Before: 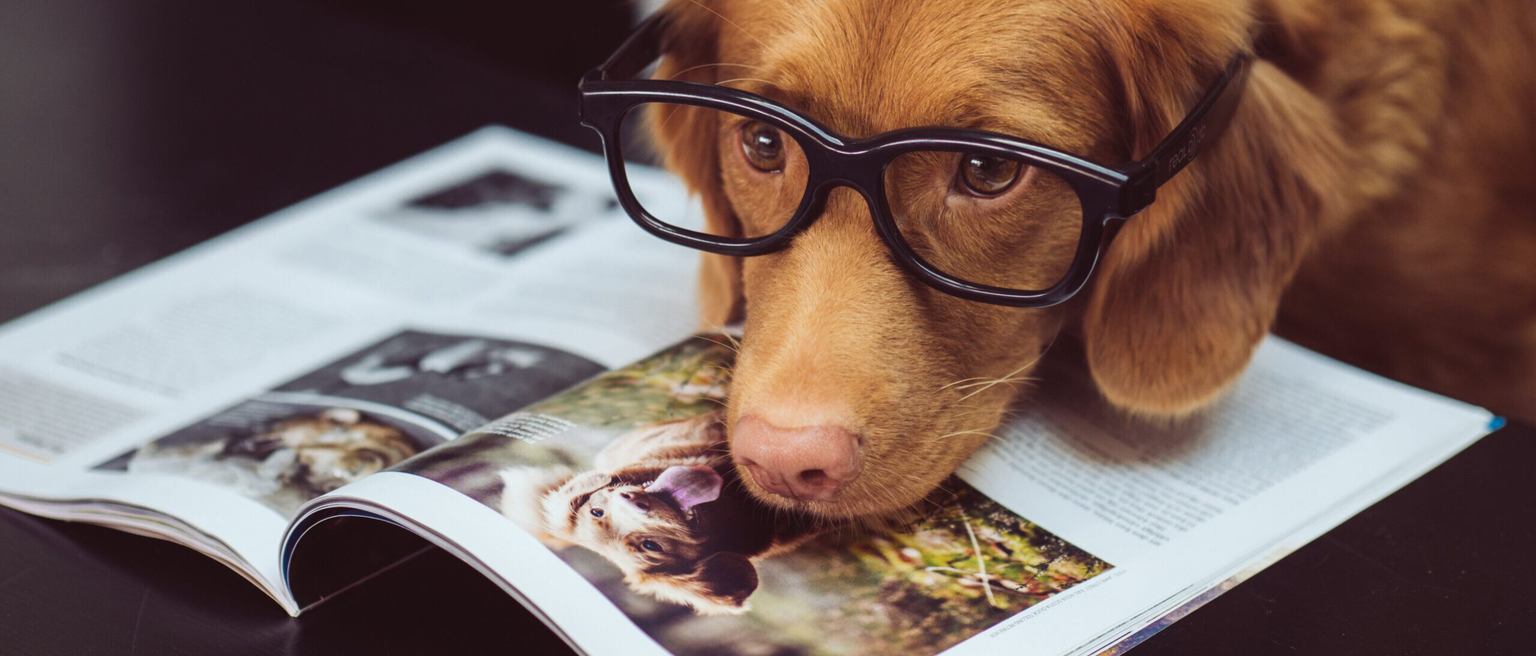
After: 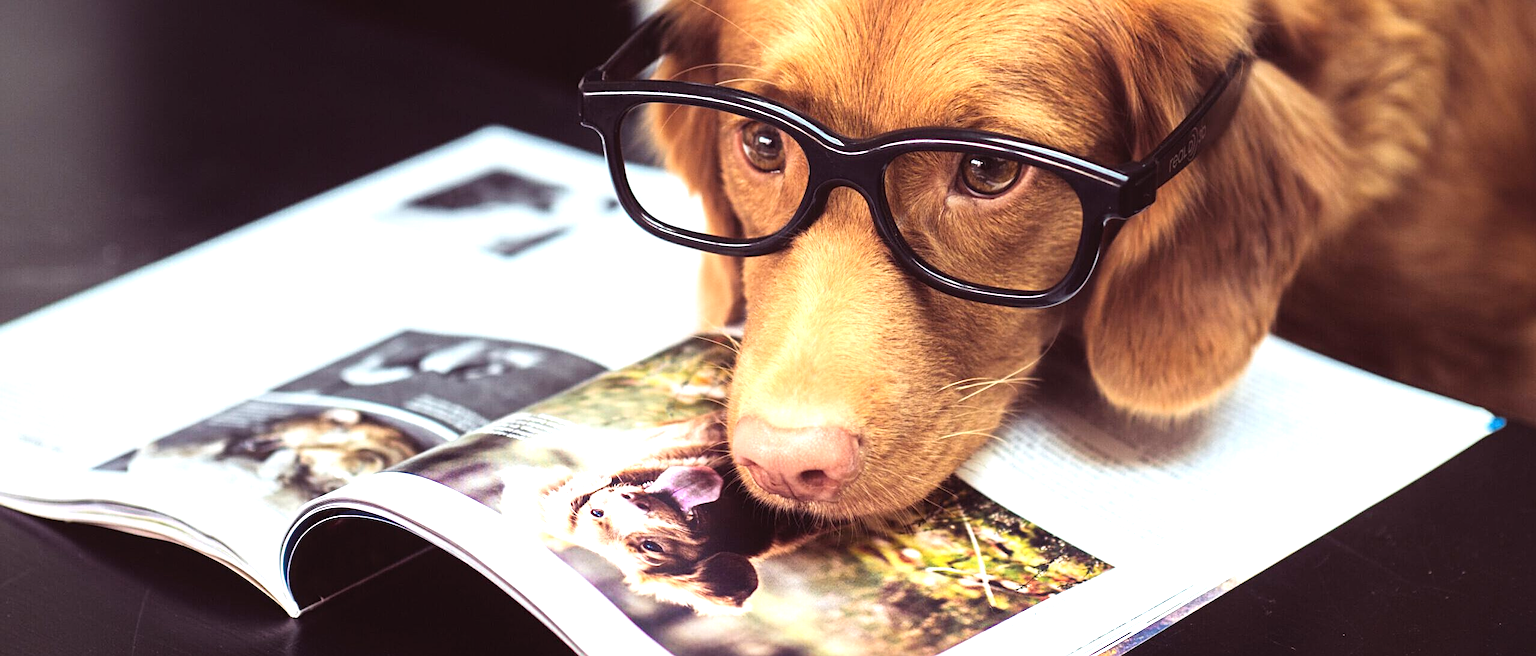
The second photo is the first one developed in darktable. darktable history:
exposure: black level correction 0, exposure 0.395 EV, compensate highlight preservation false
tone equalizer: -8 EV -0.742 EV, -7 EV -0.694 EV, -6 EV -0.622 EV, -5 EV -0.401 EV, -3 EV 0.379 EV, -2 EV 0.6 EV, -1 EV 0.689 EV, +0 EV 0.755 EV
contrast brightness saturation: contrast 0.098, brightness 0.015, saturation 0.022
sharpen: on, module defaults
